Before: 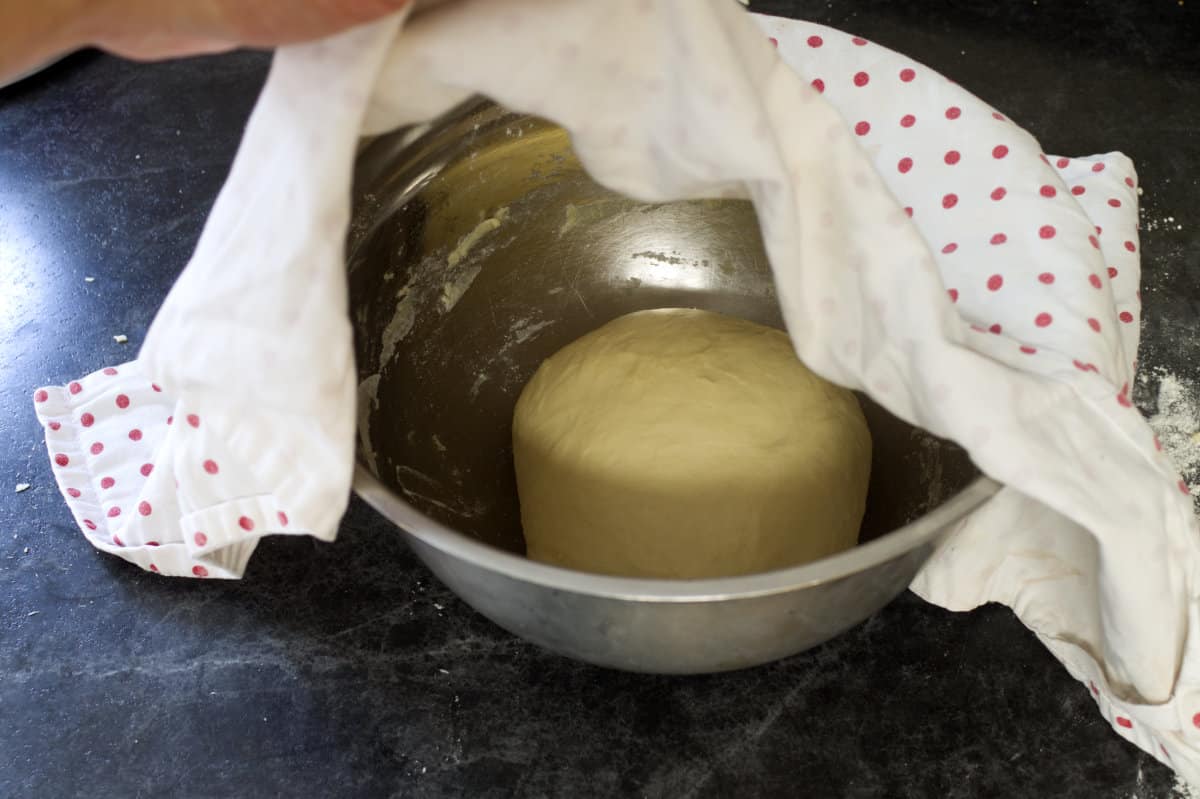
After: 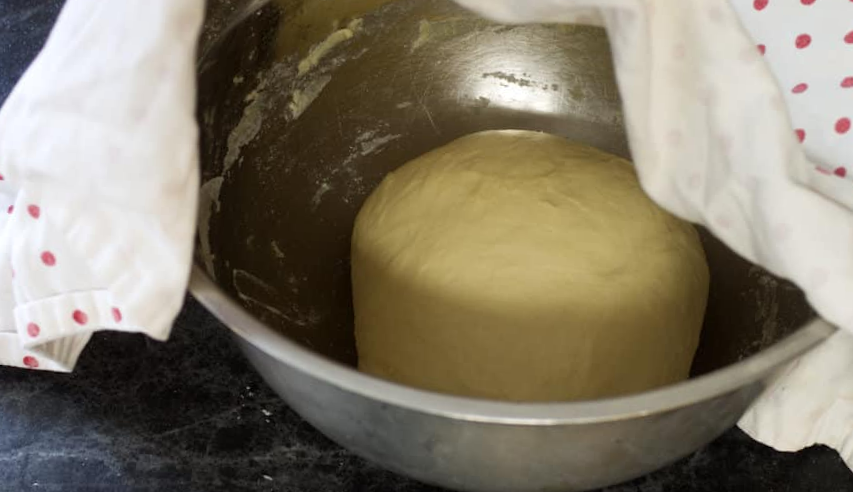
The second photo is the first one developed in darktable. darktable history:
crop and rotate: angle -3.72°, left 9.745%, top 20.448%, right 12.299%, bottom 11.985%
